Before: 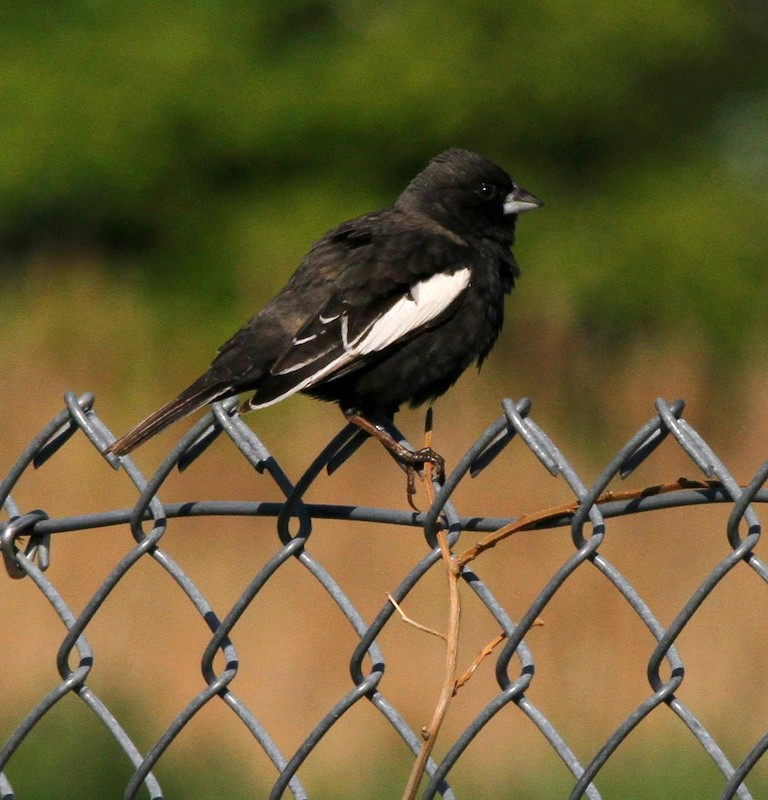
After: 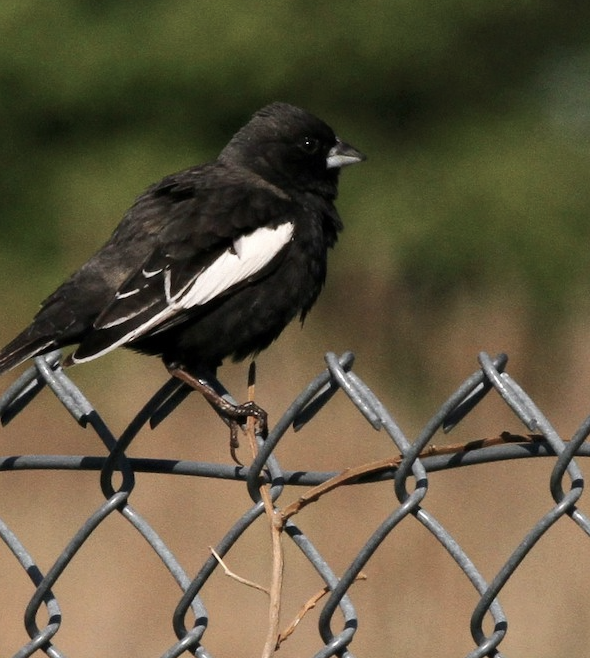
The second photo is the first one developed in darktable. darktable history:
contrast brightness saturation: contrast 0.1, saturation -0.36
crop: left 23.095%, top 5.827%, bottom 11.854%
